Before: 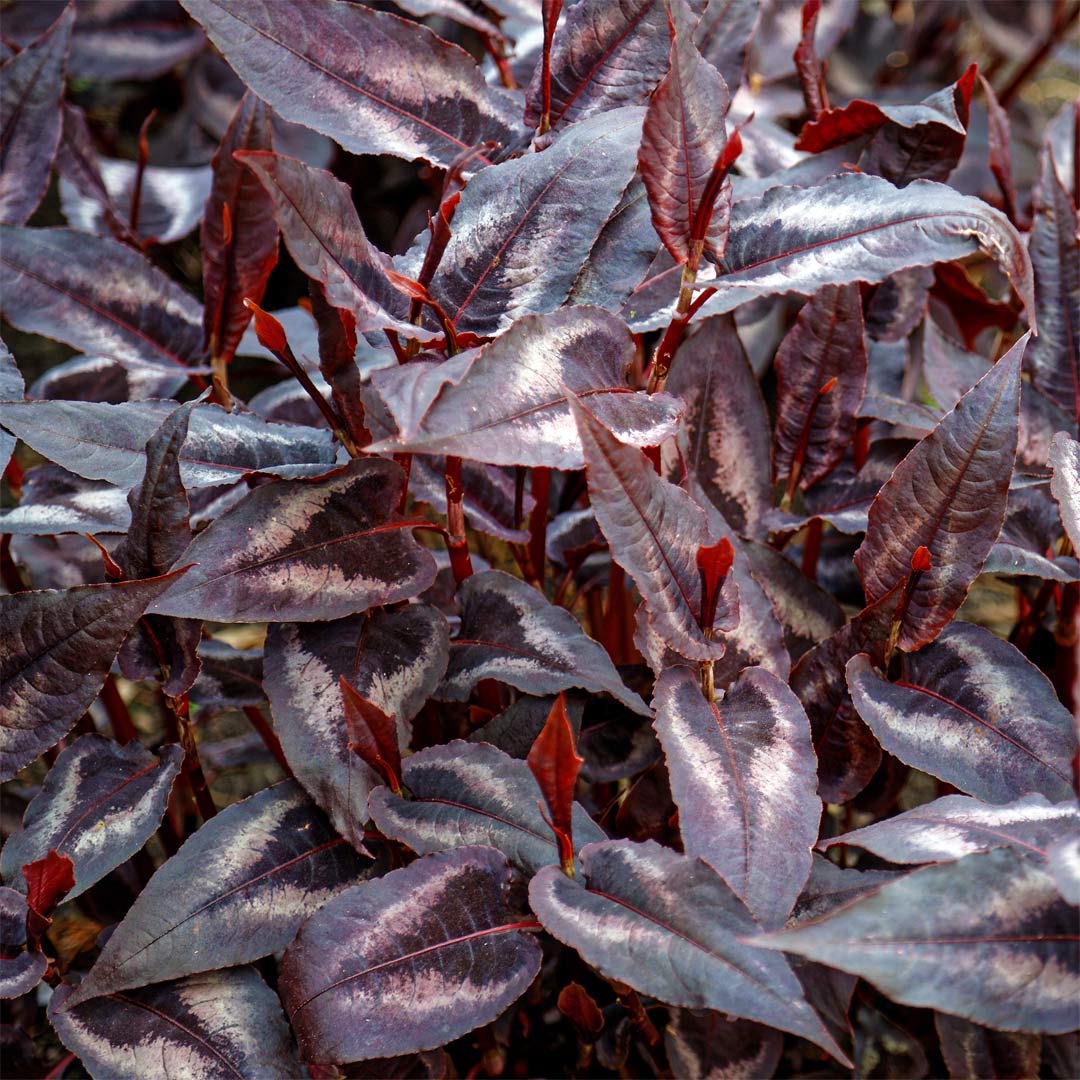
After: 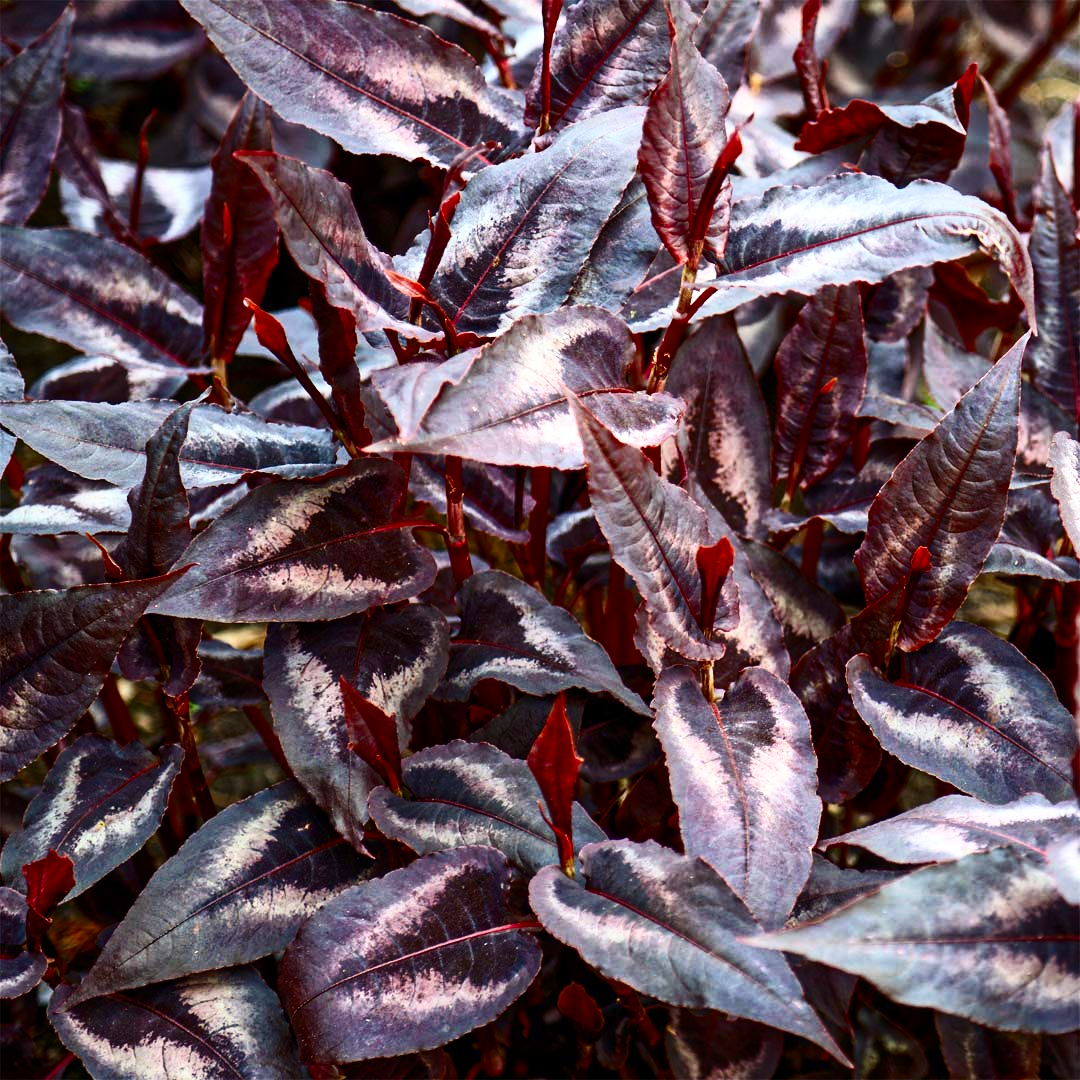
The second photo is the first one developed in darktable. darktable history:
exposure: compensate highlight preservation false
contrast brightness saturation: contrast 0.4, brightness 0.1, saturation 0.21
